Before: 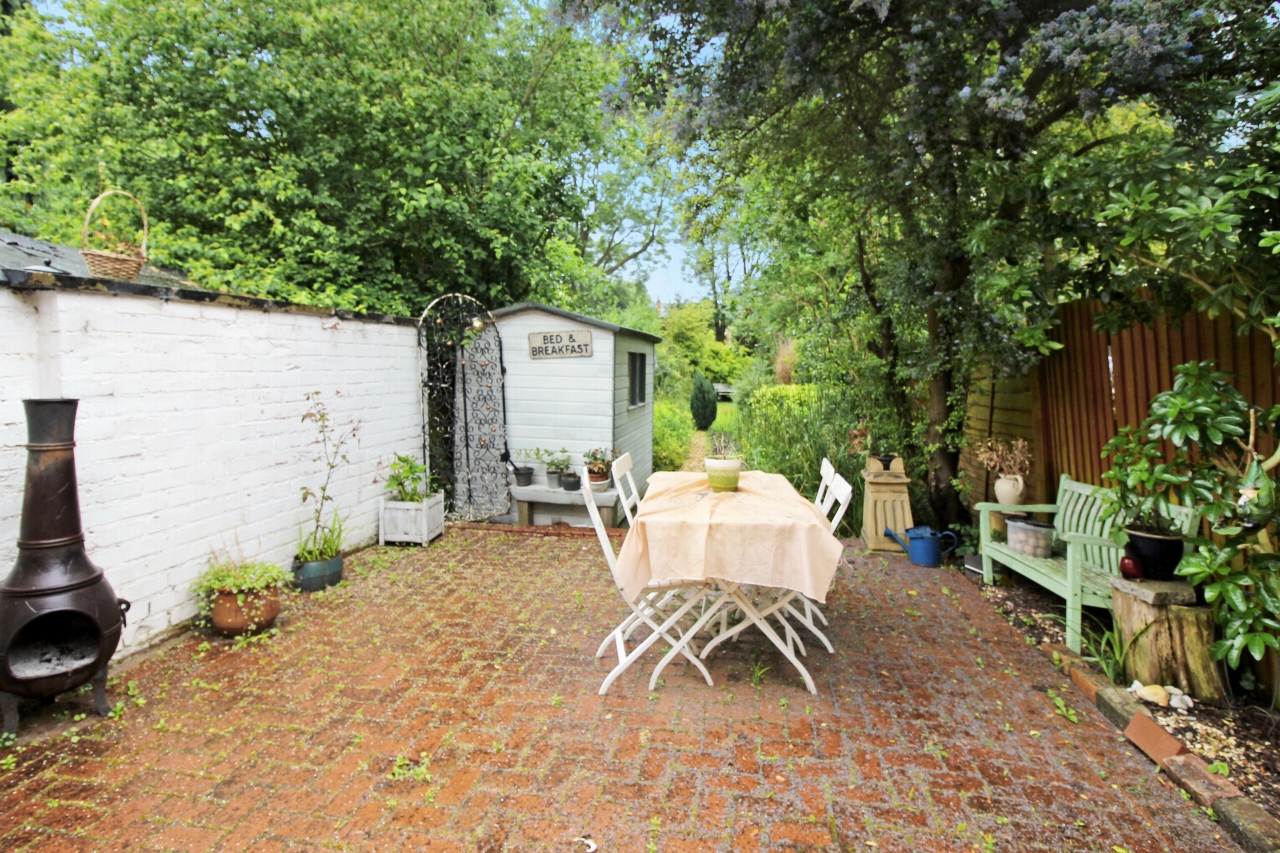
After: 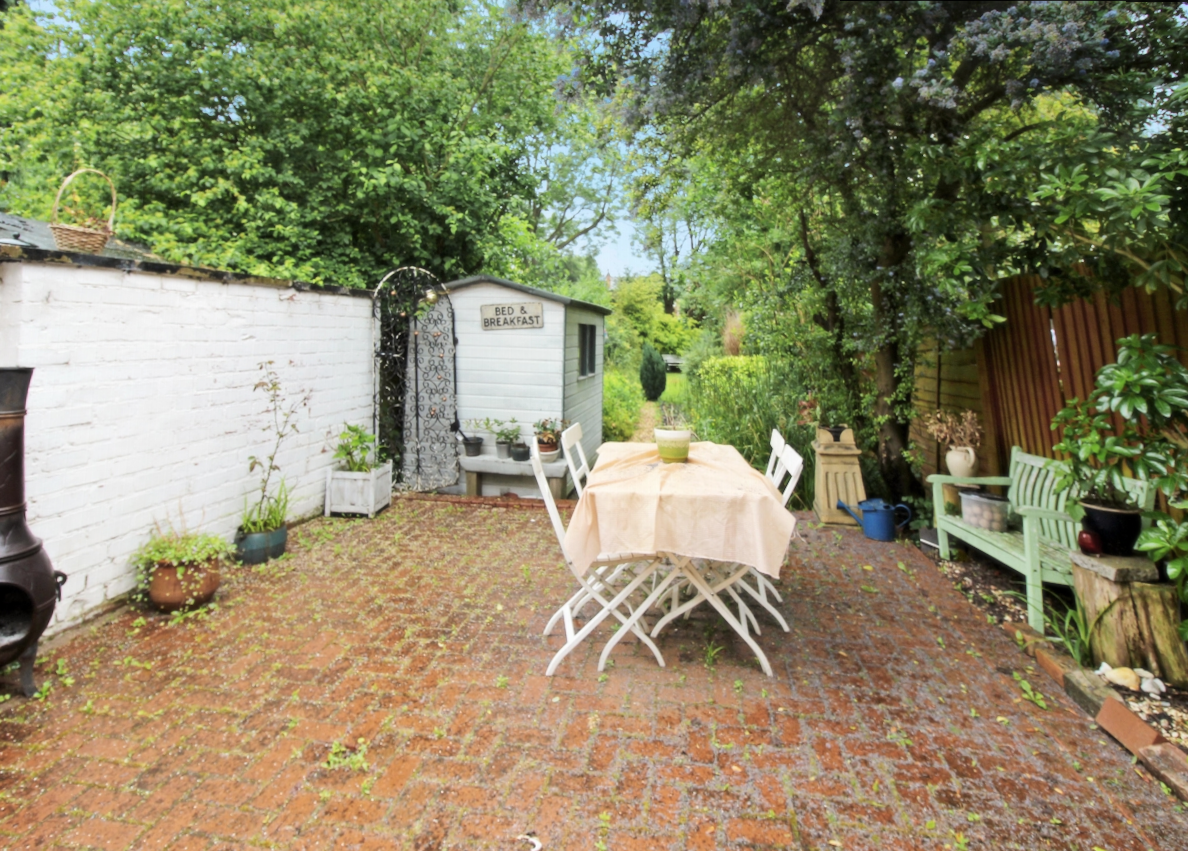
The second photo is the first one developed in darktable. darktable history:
rotate and perspective: rotation 0.215°, lens shift (vertical) -0.139, crop left 0.069, crop right 0.939, crop top 0.002, crop bottom 0.996
crop and rotate: left 0.126%
soften: size 10%, saturation 50%, brightness 0.2 EV, mix 10%
